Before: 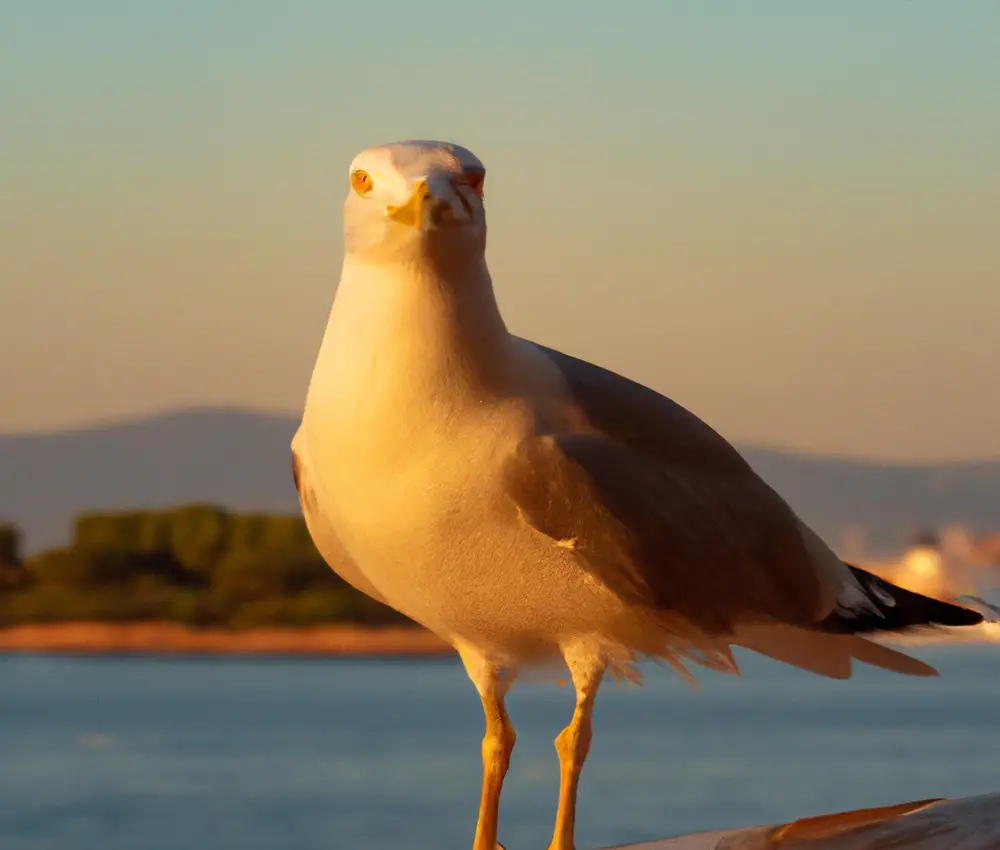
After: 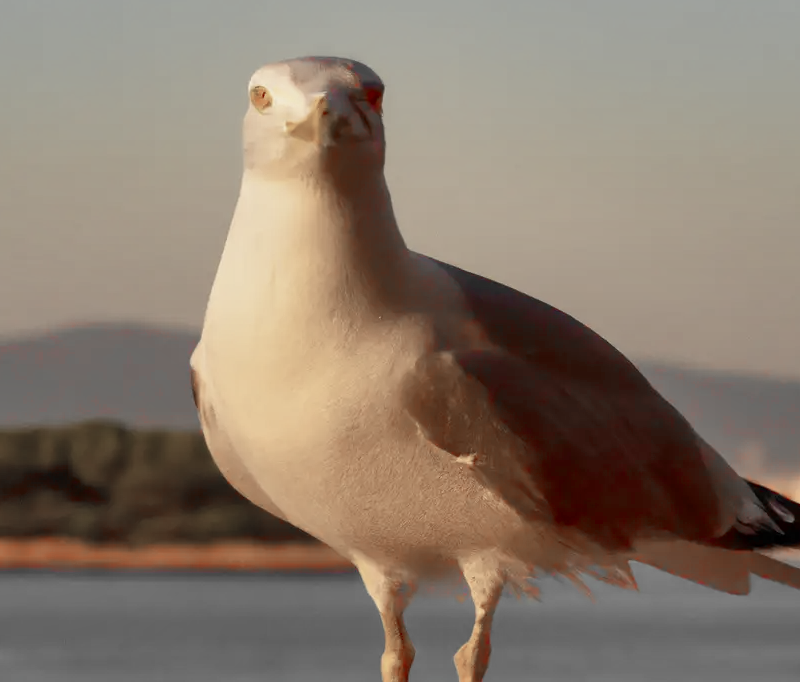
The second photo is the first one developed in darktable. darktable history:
crop and rotate: left 10.131%, top 10.017%, right 9.851%, bottom 9.706%
color zones: curves: ch1 [(0, 0.831) (0.08, 0.771) (0.157, 0.268) (0.241, 0.207) (0.562, -0.005) (0.714, -0.013) (0.876, 0.01) (1, 0.831)]
tone equalizer: on, module defaults
shadows and highlights: shadows 60.7, soften with gaussian
